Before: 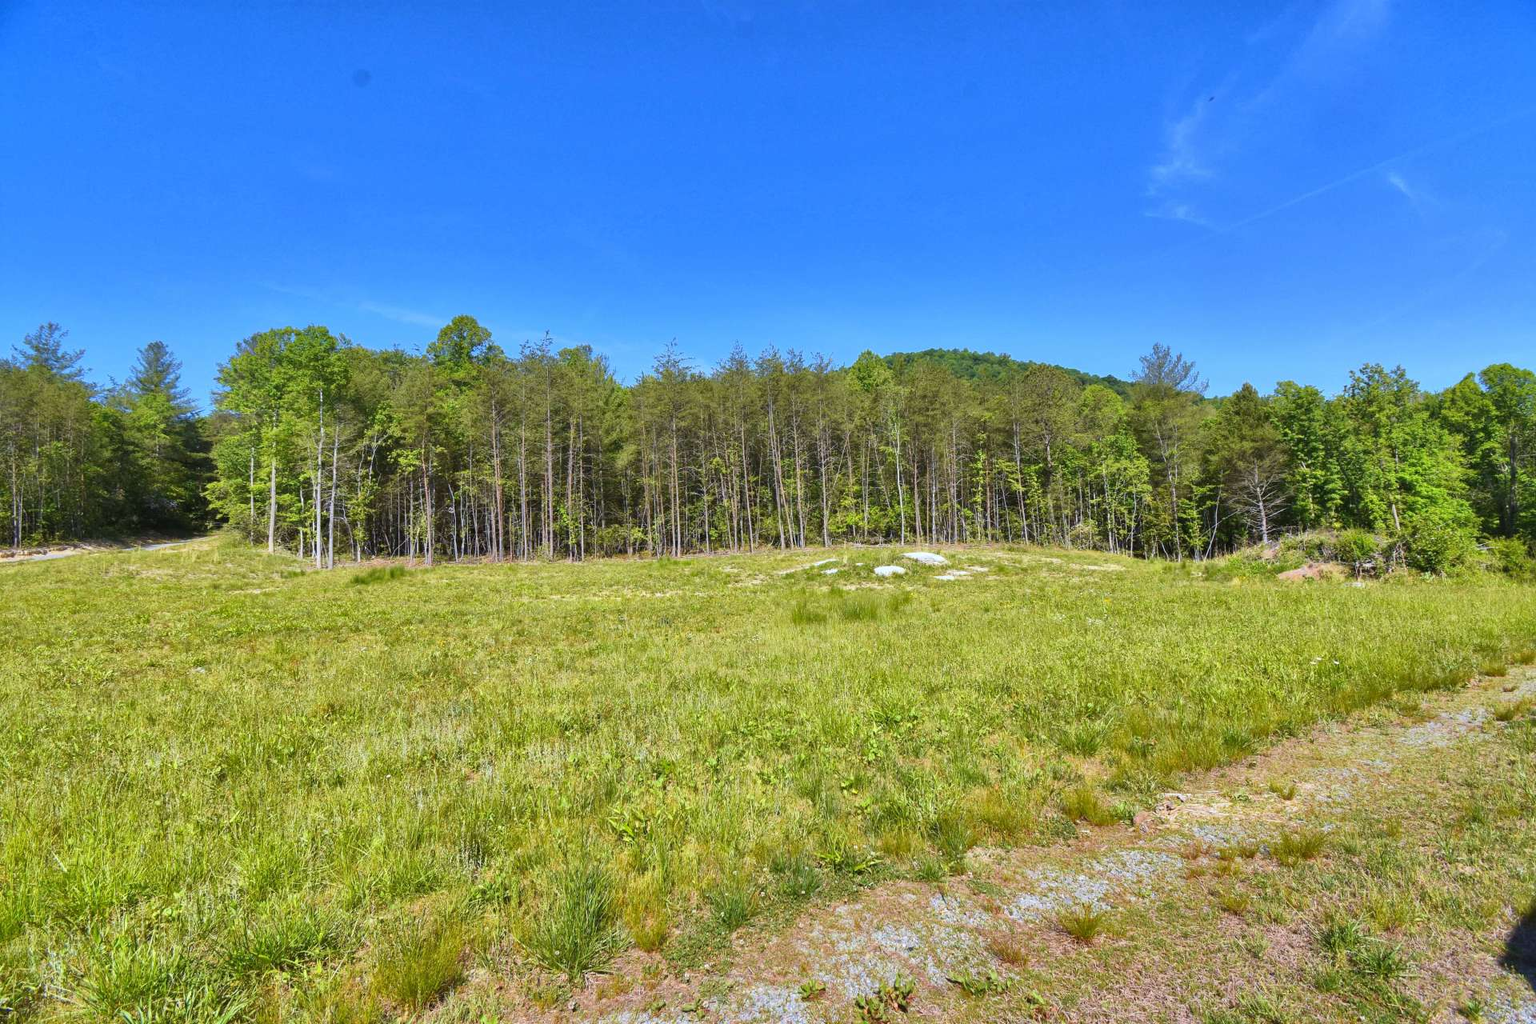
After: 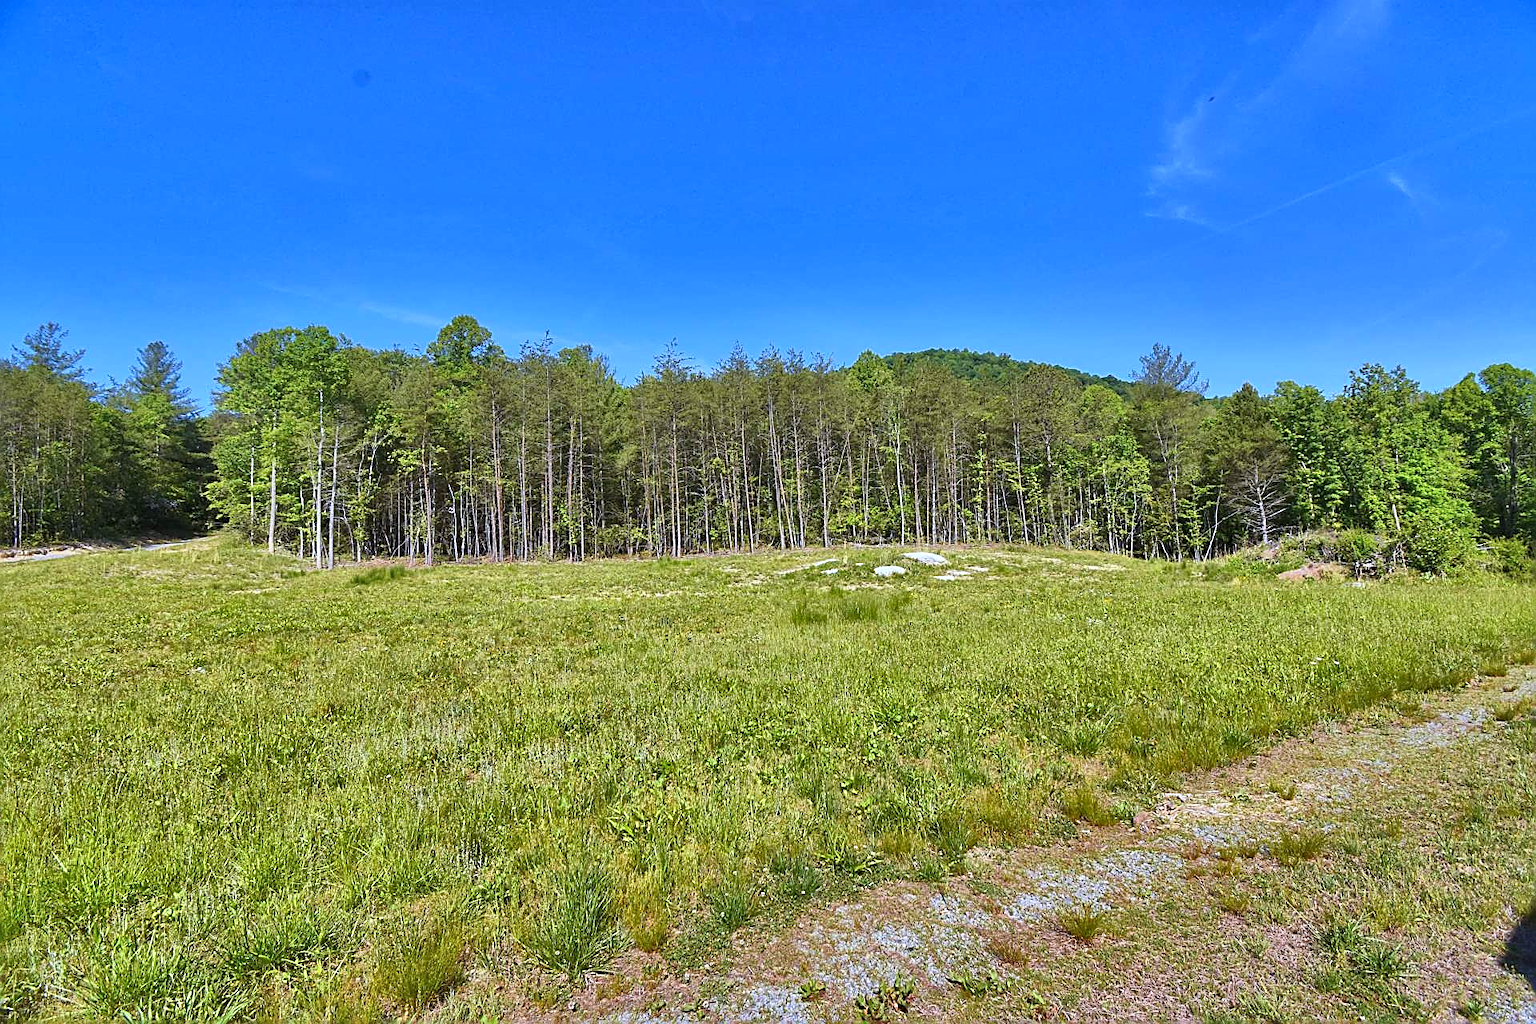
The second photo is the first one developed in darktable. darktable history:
sharpen: amount 0.901
shadows and highlights: white point adjustment 0.1, highlights -70, soften with gaussian
color calibration: illuminant as shot in camera, x 0.358, y 0.373, temperature 4628.91 K
